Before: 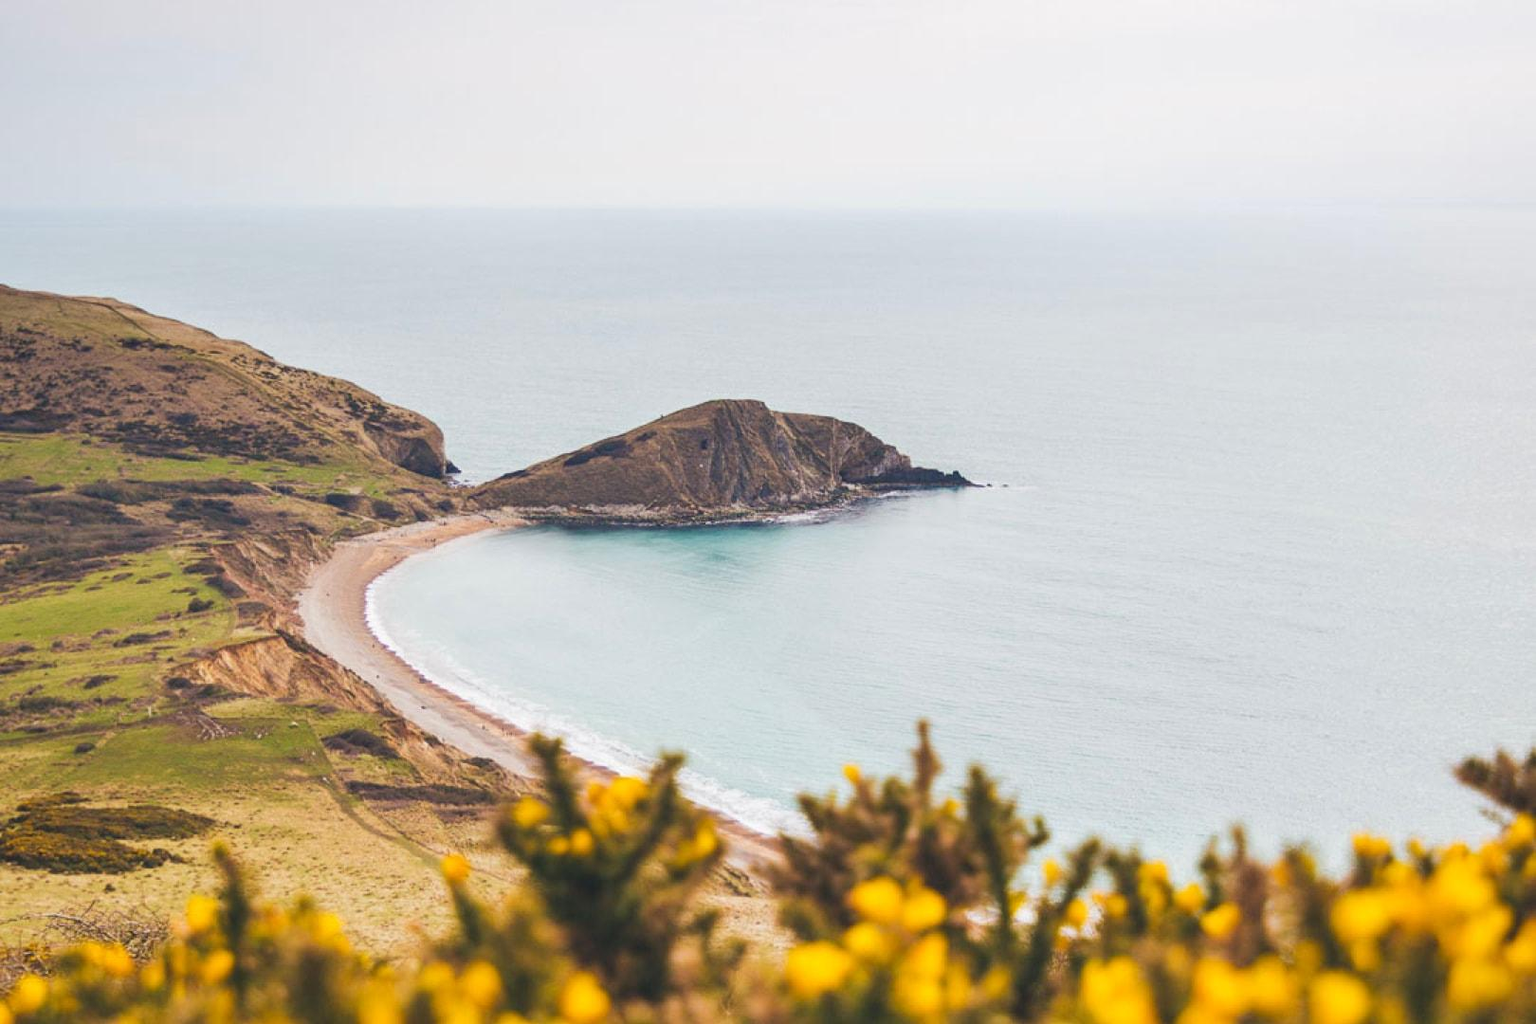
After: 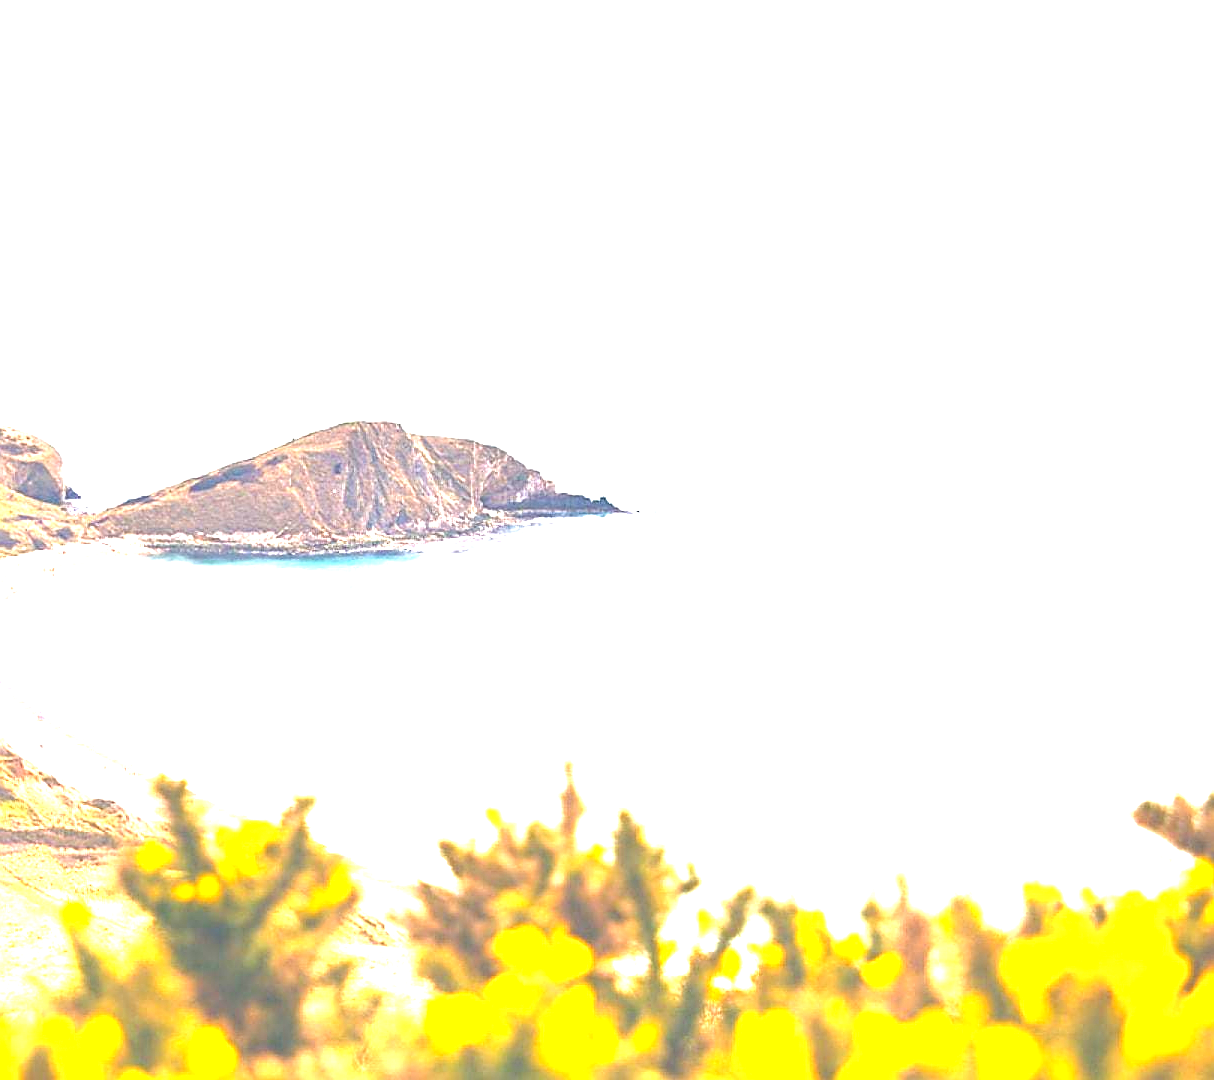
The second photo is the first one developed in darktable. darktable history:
exposure: exposure 2.201 EV, compensate highlight preservation false
contrast equalizer: octaves 7, y [[0.46, 0.454, 0.451, 0.451, 0.455, 0.46], [0.5 ×6], [0.5 ×6], [0 ×6], [0 ×6]]
sharpen: on, module defaults
tone equalizer: -8 EV 0.96 EV, -7 EV 0.977 EV, -6 EV 0.968 EV, -5 EV 0.979 EV, -4 EV 0.994 EV, -3 EV 0.723 EV, -2 EV 0.505 EV, -1 EV 0.264 EV, luminance estimator HSV value / RGB max
crop and rotate: left 25.022%
